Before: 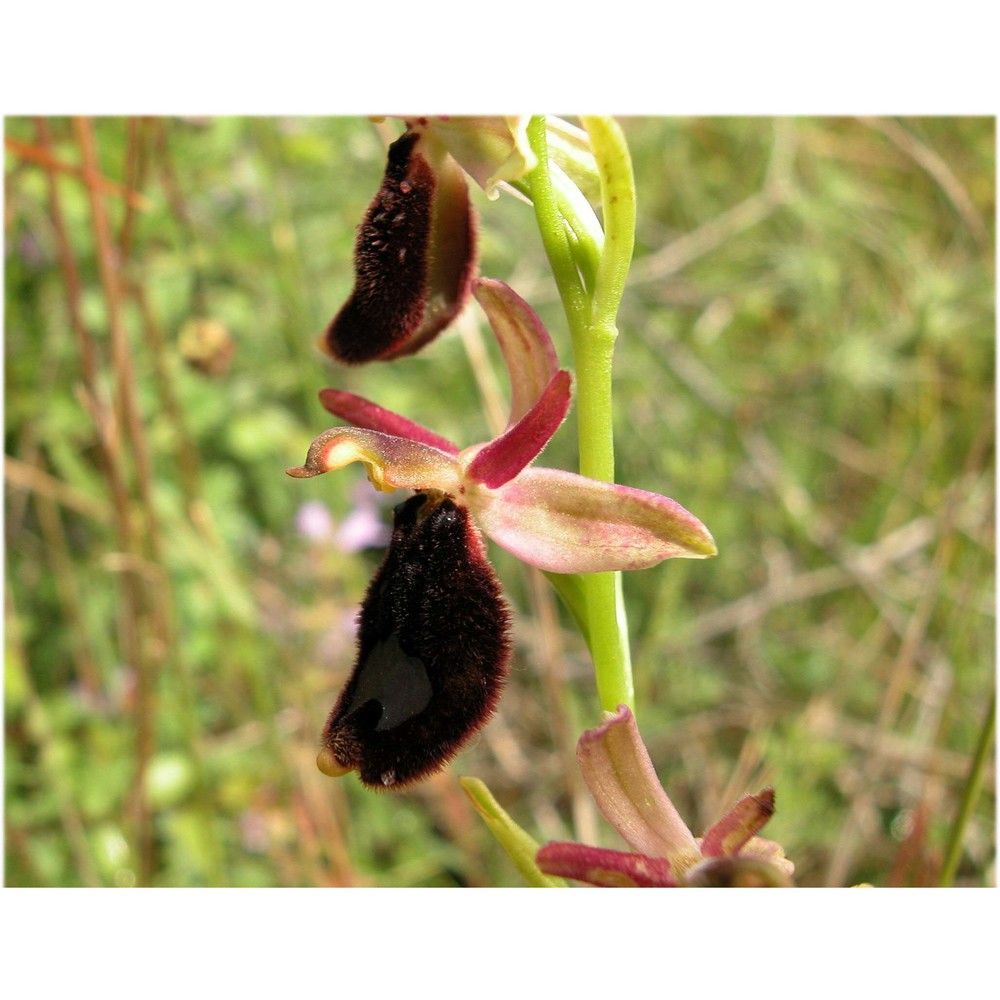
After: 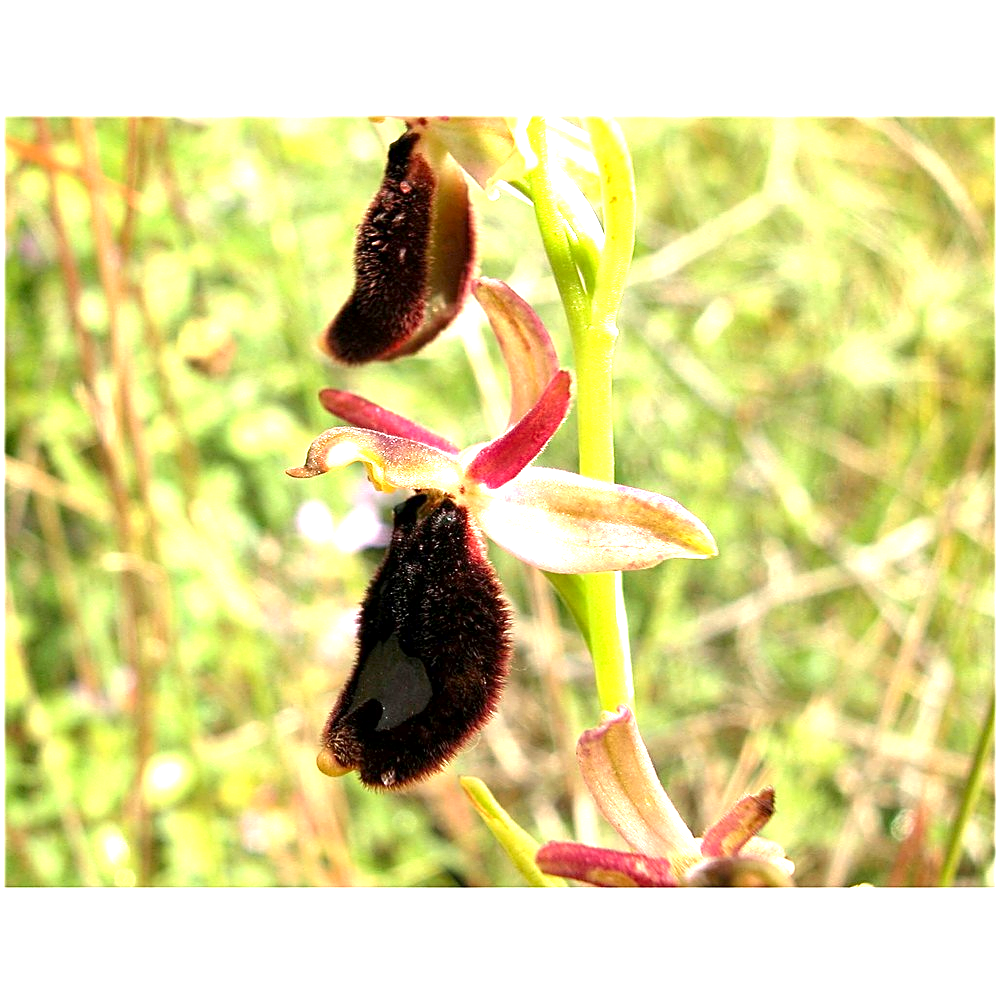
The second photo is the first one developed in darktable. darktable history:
sharpen: on, module defaults
exposure: black level correction 0.001, exposure 1.321 EV, compensate highlight preservation false
contrast brightness saturation: contrast 0.033, brightness -0.04
